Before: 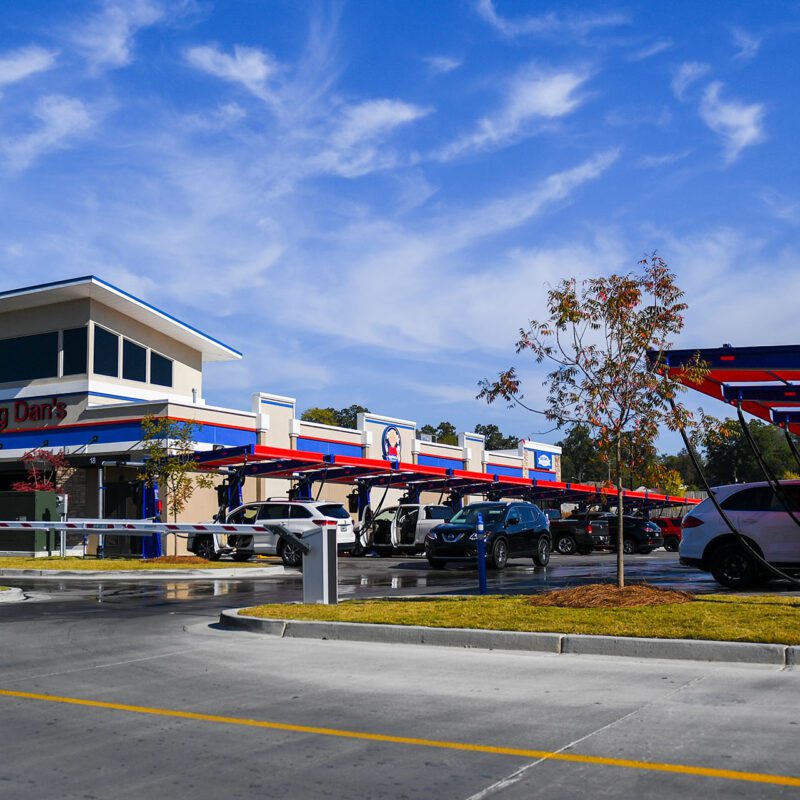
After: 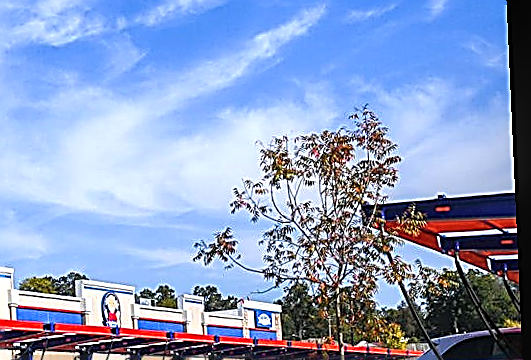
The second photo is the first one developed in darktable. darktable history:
rotate and perspective: rotation -2.56°, automatic cropping off
exposure: exposure 0.564 EV, compensate highlight preservation false
crop: left 36.005%, top 18.293%, right 0.31%, bottom 38.444%
local contrast: detail 130%
sharpen: amount 2
